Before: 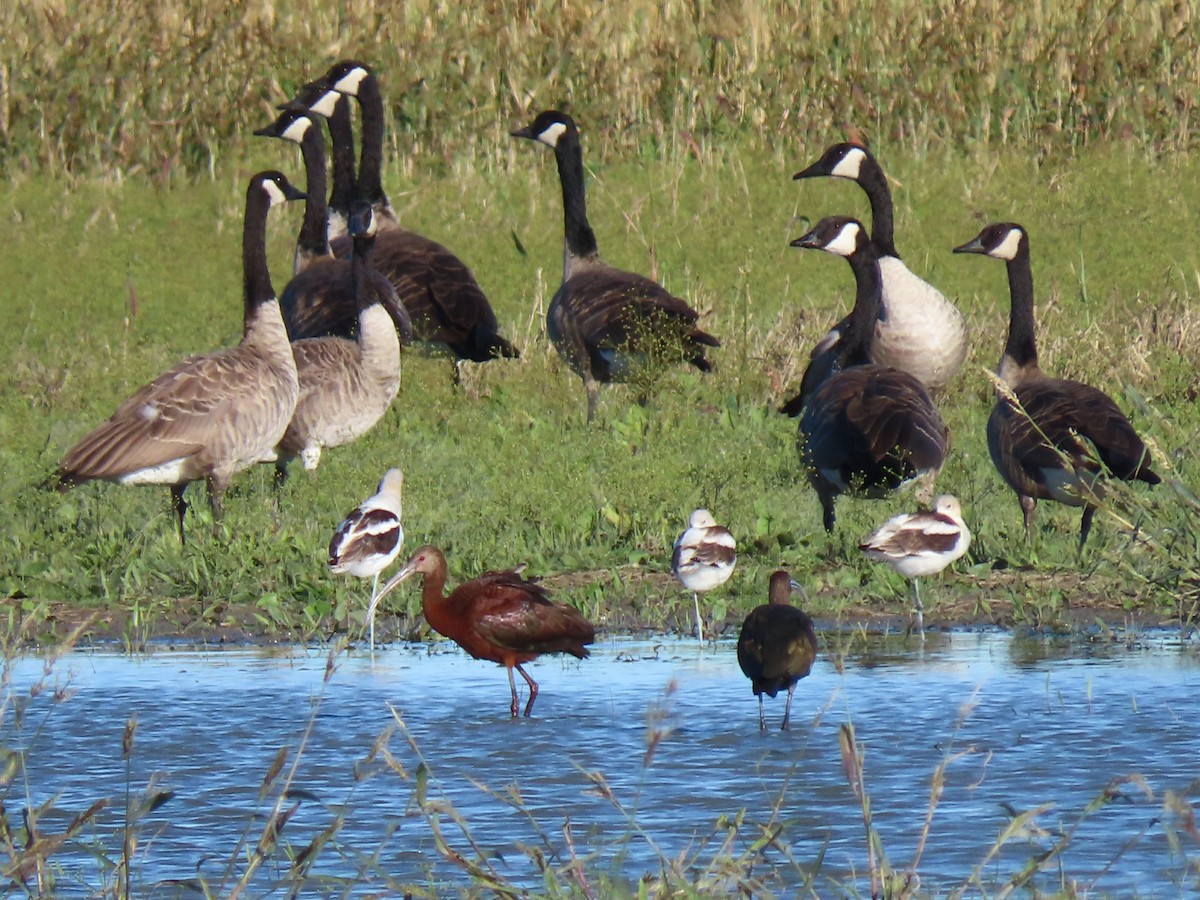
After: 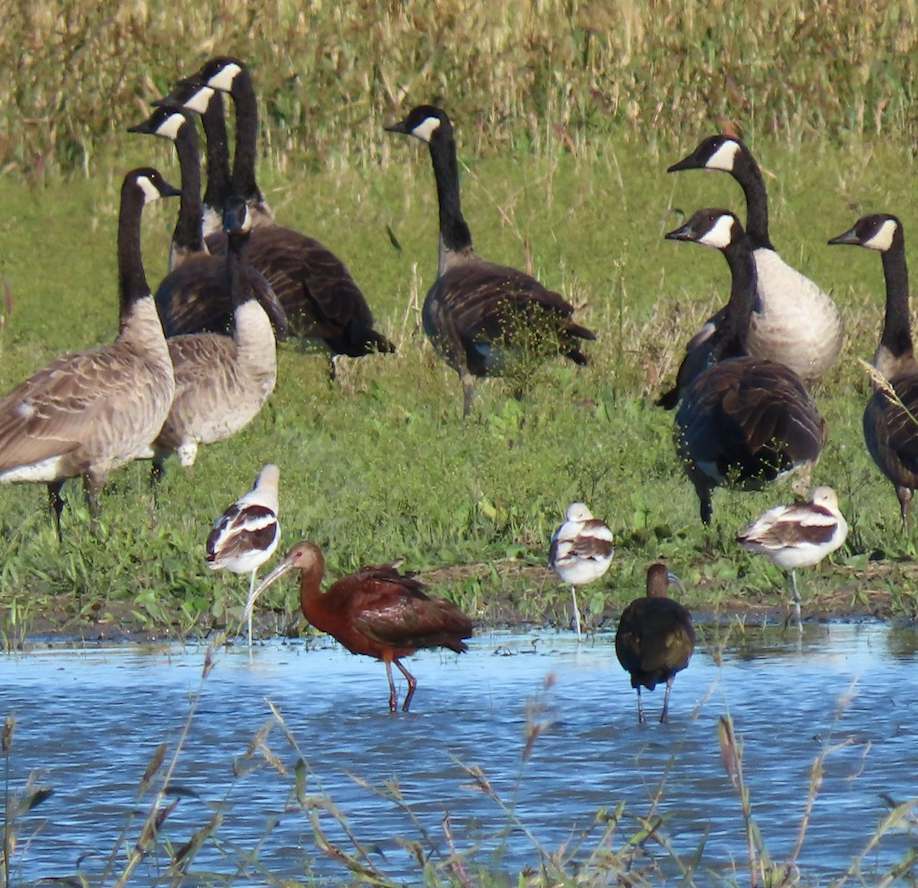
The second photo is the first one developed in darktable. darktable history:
rotate and perspective: rotation -0.45°, automatic cropping original format, crop left 0.008, crop right 0.992, crop top 0.012, crop bottom 0.988
crop: left 9.88%, right 12.664%
